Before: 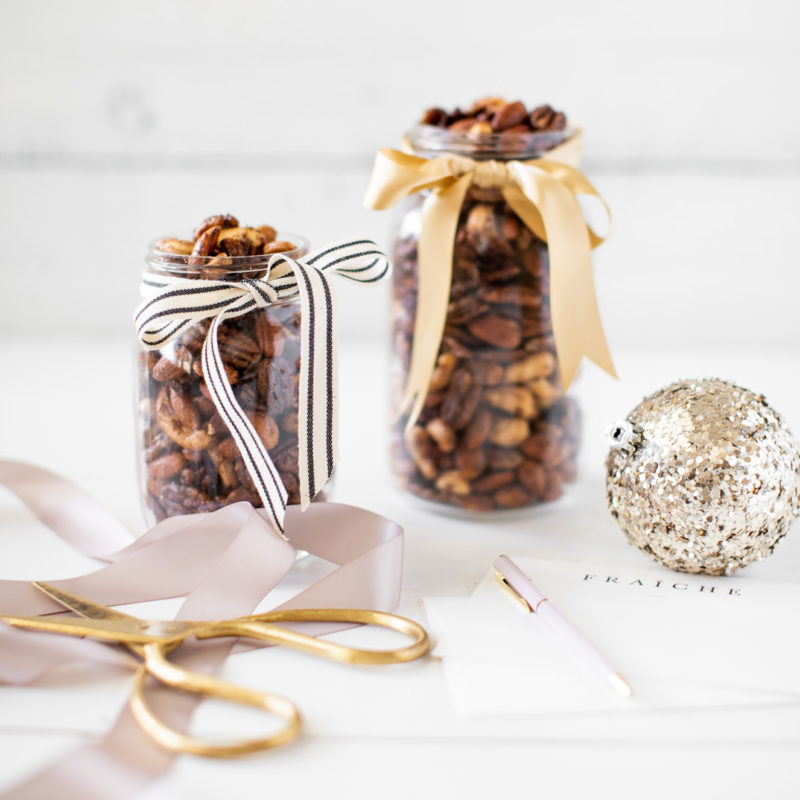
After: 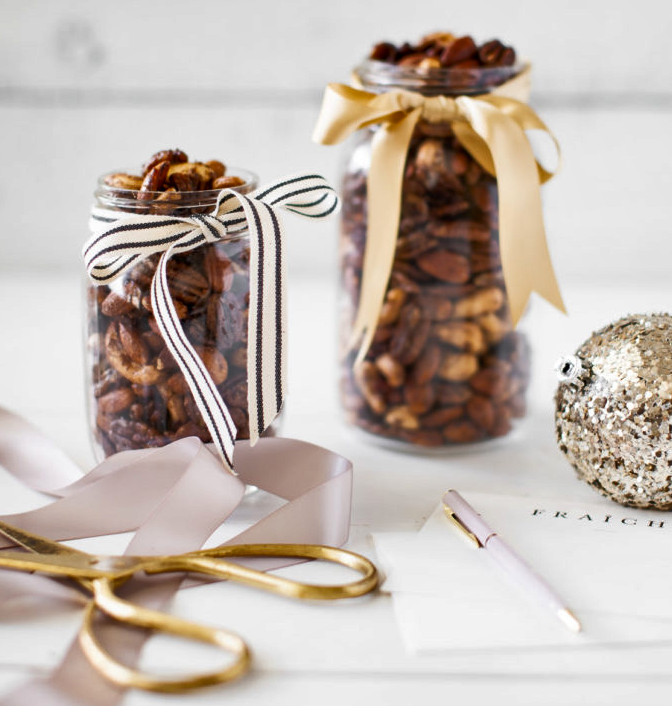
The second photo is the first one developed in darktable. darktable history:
crop: left 6.446%, top 8.188%, right 9.538%, bottom 3.548%
shadows and highlights: shadows 40, highlights -54, highlights color adjustment 46%, low approximation 0.01, soften with gaussian
